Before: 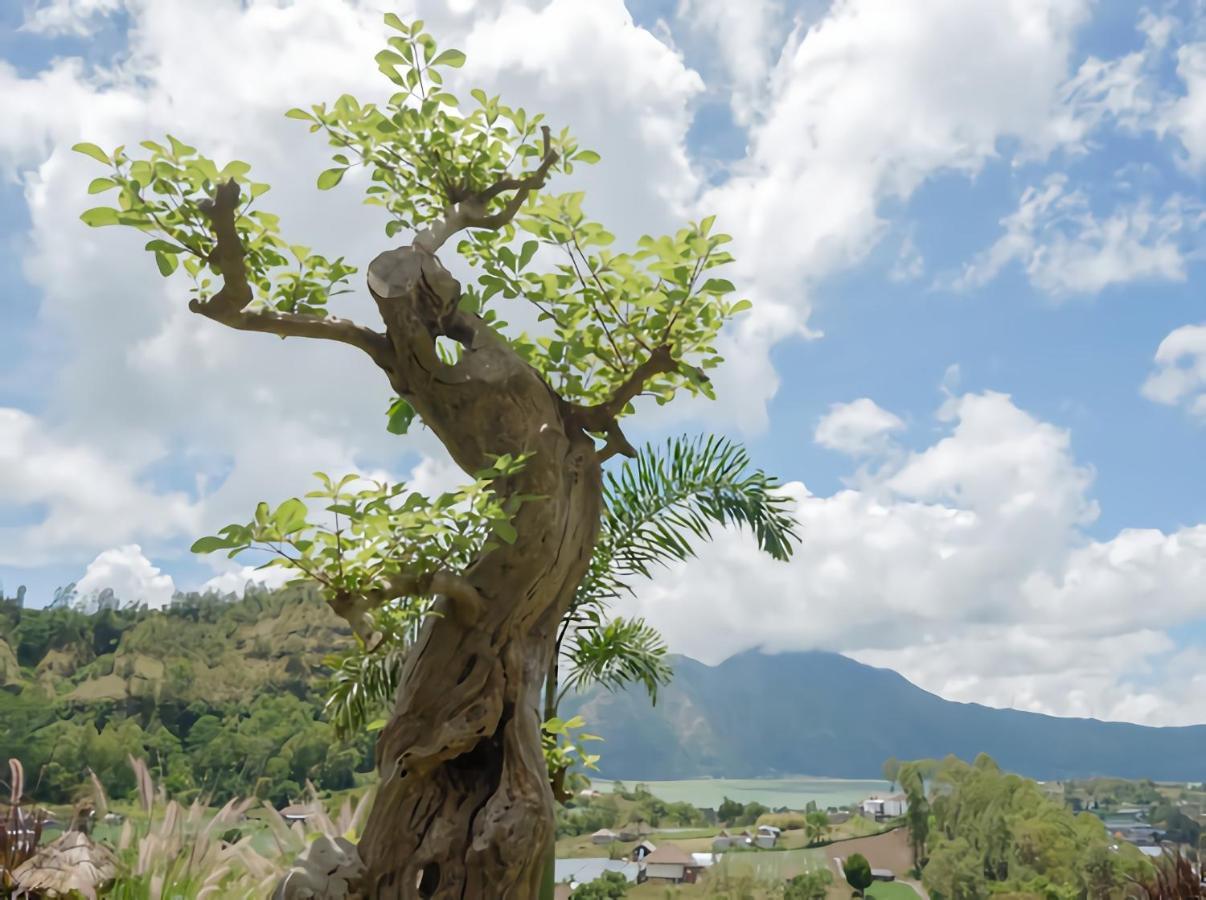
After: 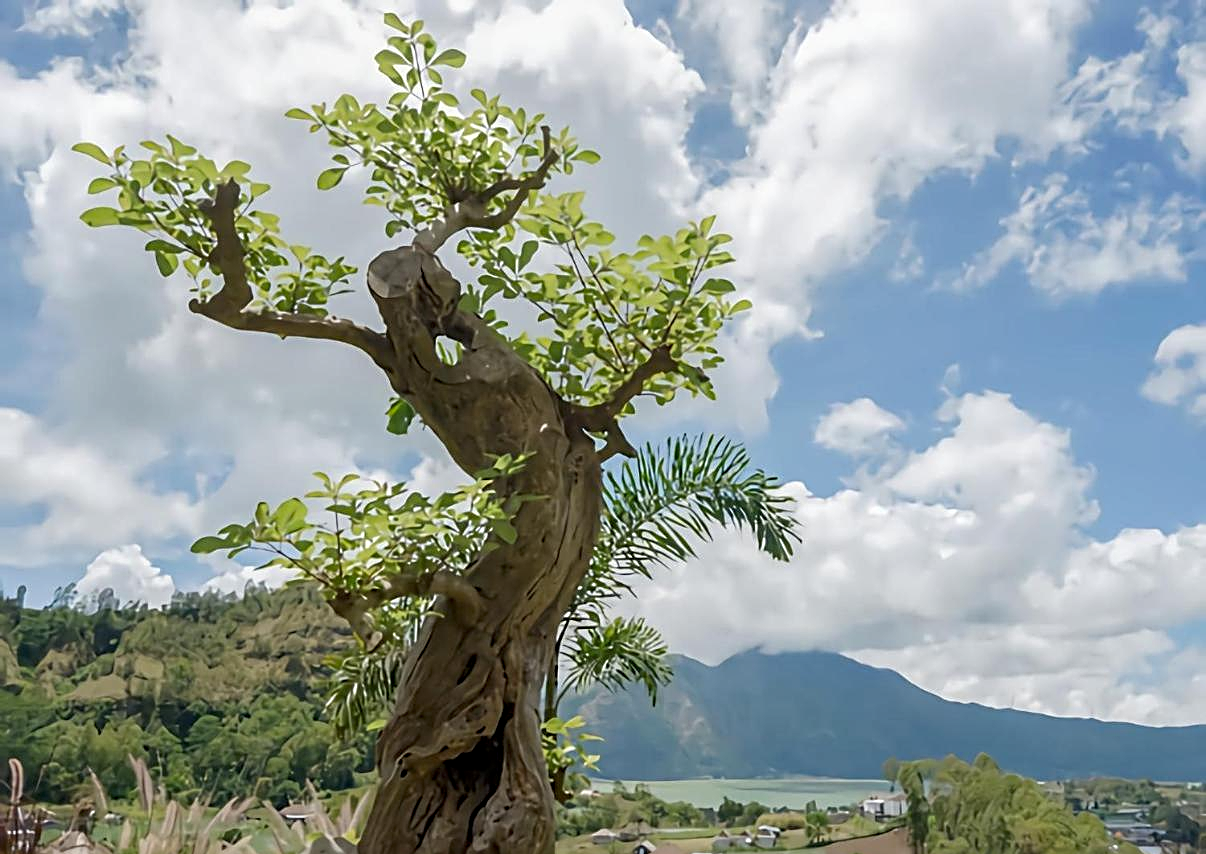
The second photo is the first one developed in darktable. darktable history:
sharpen: radius 2.543, amount 0.636
exposure: exposure -0.151 EV, compensate highlight preservation false
local contrast: on, module defaults
haze removal: adaptive false
crop and rotate: top 0%, bottom 5.097%
